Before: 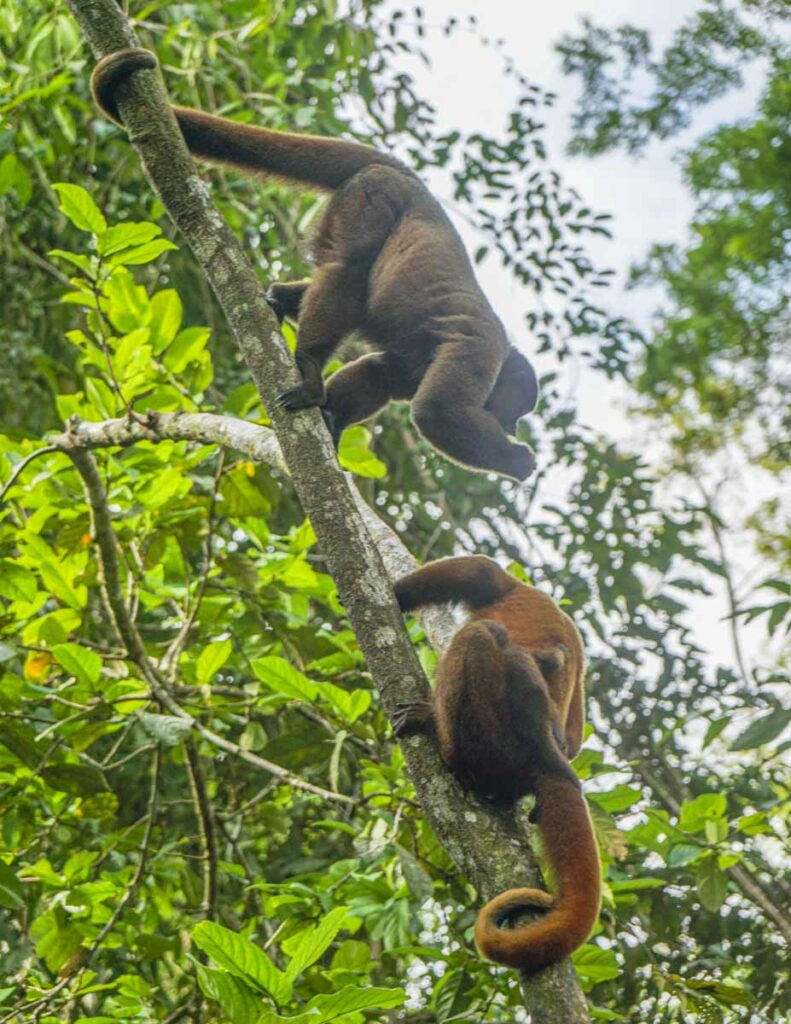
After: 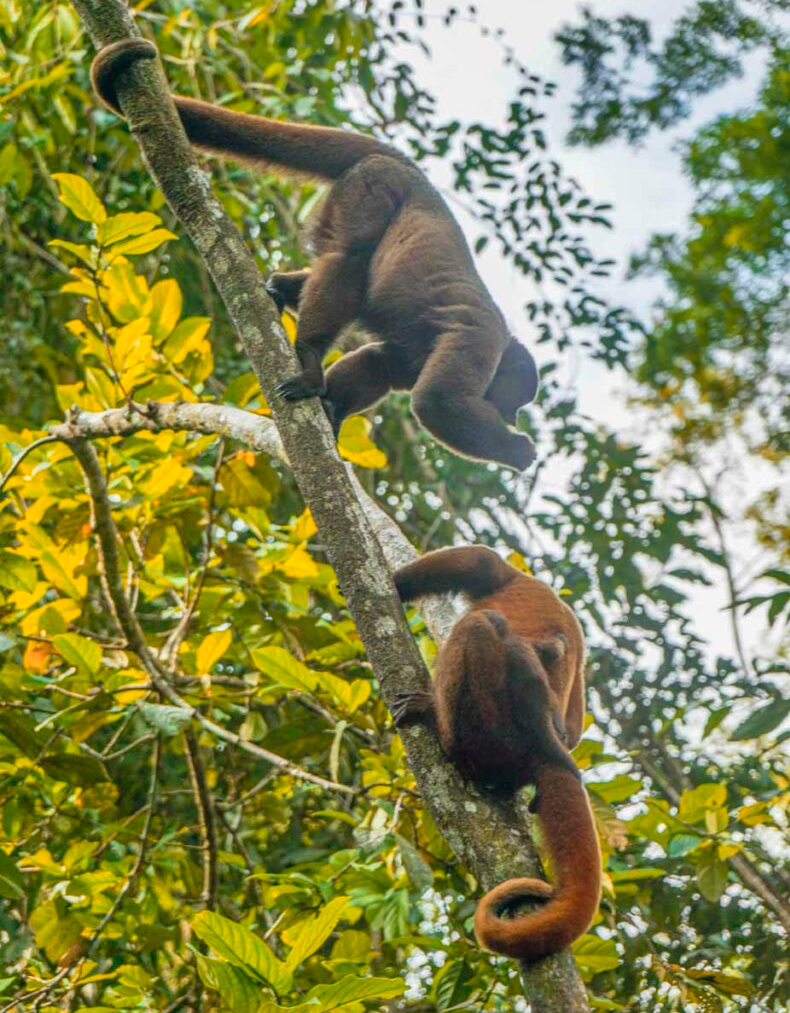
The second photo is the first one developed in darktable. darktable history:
color zones: curves: ch2 [(0, 0.5) (0.143, 0.5) (0.286, 0.416) (0.429, 0.5) (0.571, 0.5) (0.714, 0.5) (0.857, 0.5) (1, 0.5)]
crop: top 1.049%, right 0.001%
shadows and highlights: low approximation 0.01, soften with gaussian
